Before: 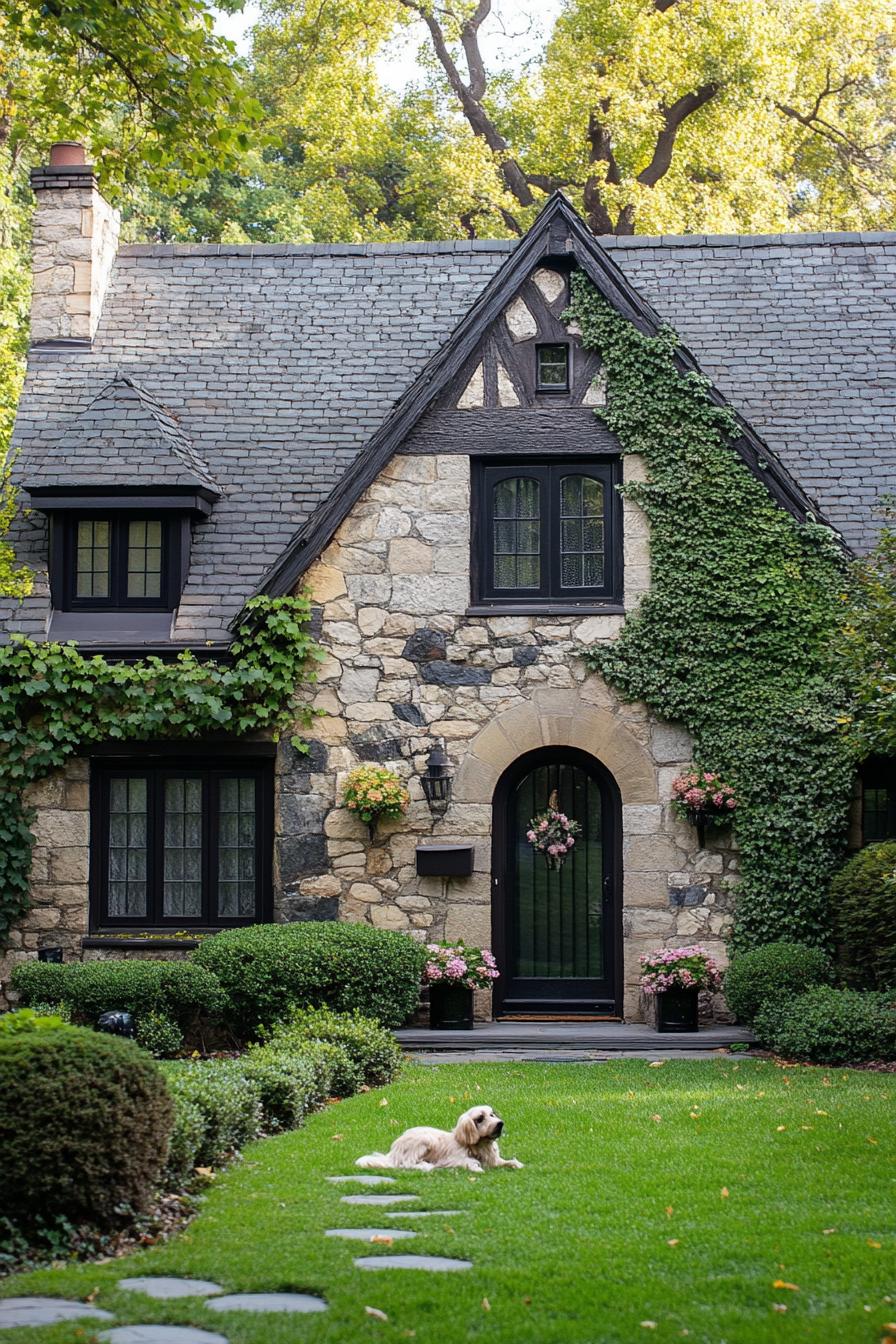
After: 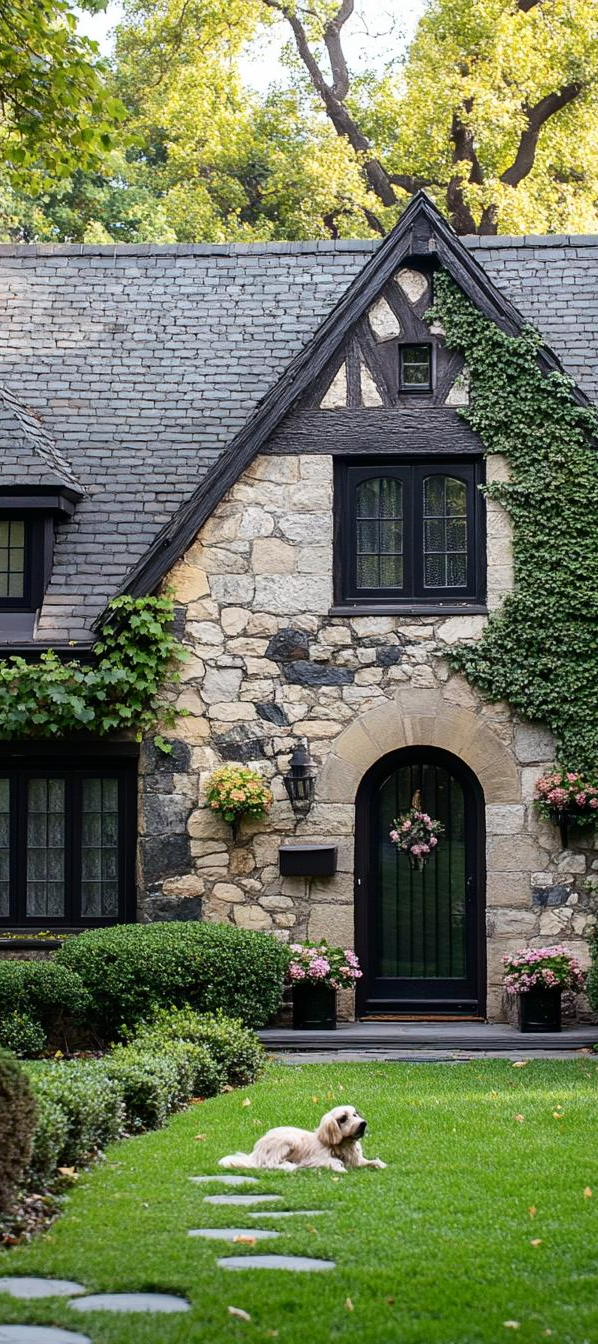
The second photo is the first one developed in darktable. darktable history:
crop and rotate: left 15.377%, right 17.83%
contrast brightness saturation: contrast 0.144
